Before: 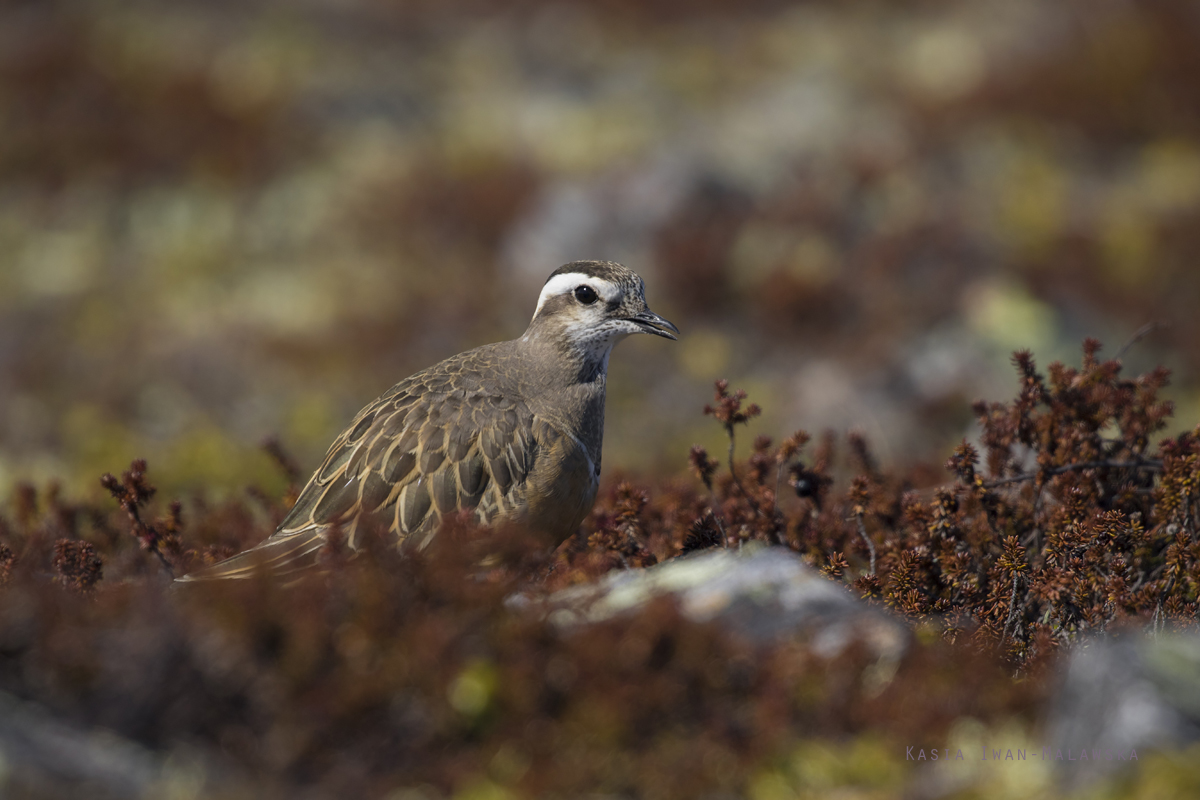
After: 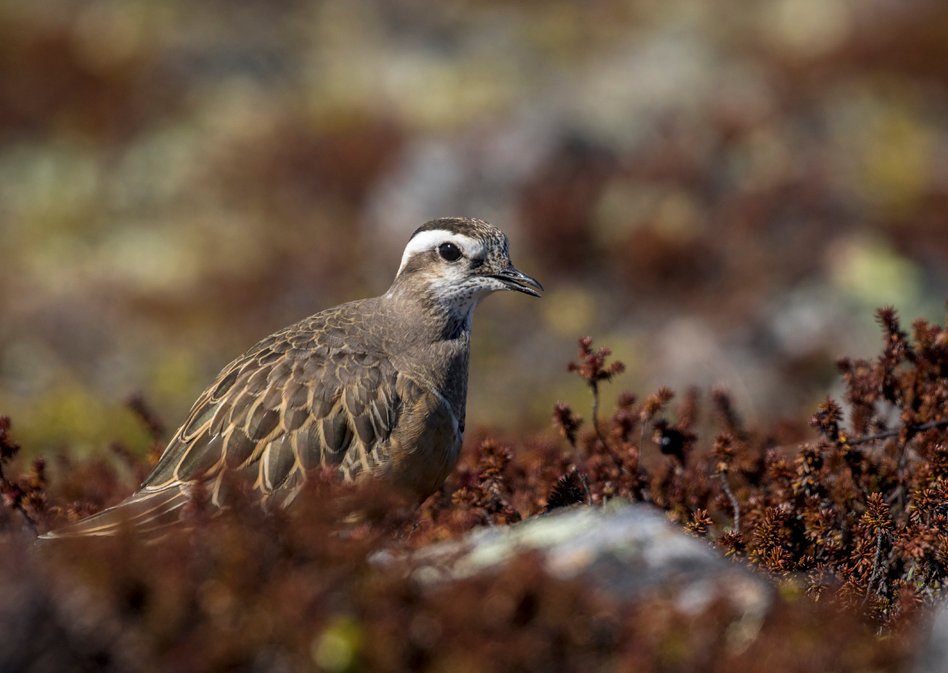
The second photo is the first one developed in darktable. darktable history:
local contrast: detail 130%
crop: left 11.405%, top 5.4%, right 9.571%, bottom 10.475%
